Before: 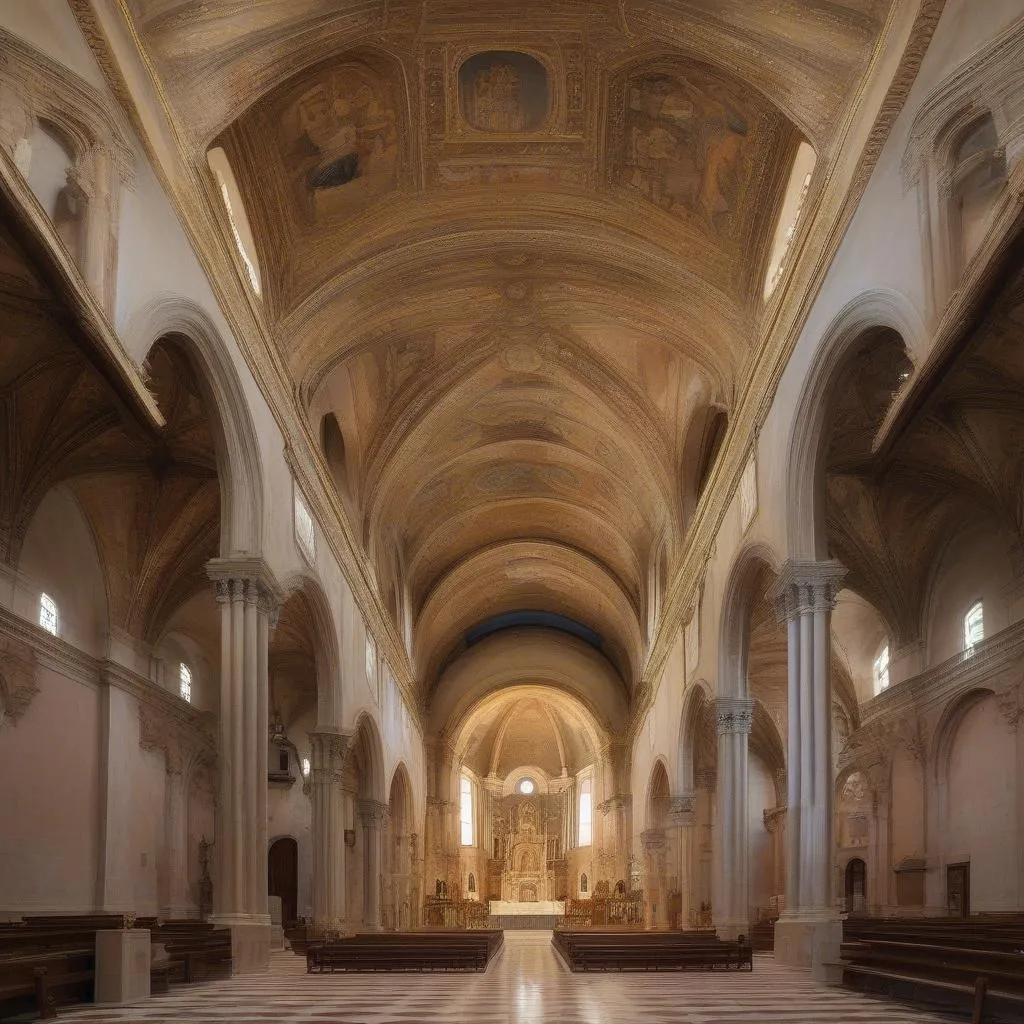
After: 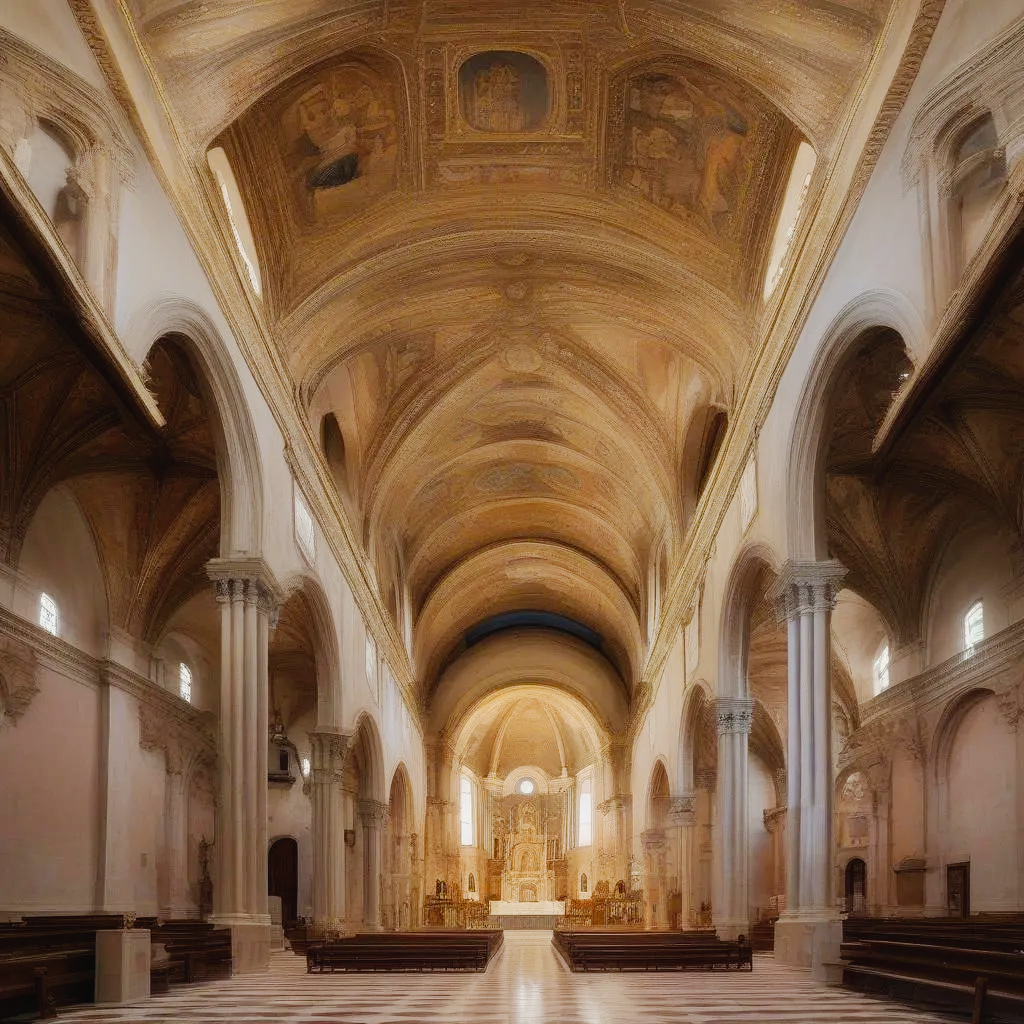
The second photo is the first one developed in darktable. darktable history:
tone curve: curves: ch0 [(0, 0.019) (0.066, 0.043) (0.189, 0.182) (0.359, 0.417) (0.485, 0.576) (0.656, 0.734) (0.851, 0.861) (0.997, 0.959)]; ch1 [(0, 0) (0.179, 0.123) (0.381, 0.36) (0.425, 0.41) (0.474, 0.472) (0.499, 0.501) (0.514, 0.517) (0.571, 0.584) (0.649, 0.677) (0.812, 0.856) (1, 1)]; ch2 [(0, 0) (0.246, 0.214) (0.421, 0.427) (0.459, 0.484) (0.5, 0.504) (0.518, 0.523) (0.529, 0.544) (0.56, 0.581) (0.617, 0.631) (0.744, 0.734) (0.867, 0.821) (0.993, 0.889)], preserve colors none
